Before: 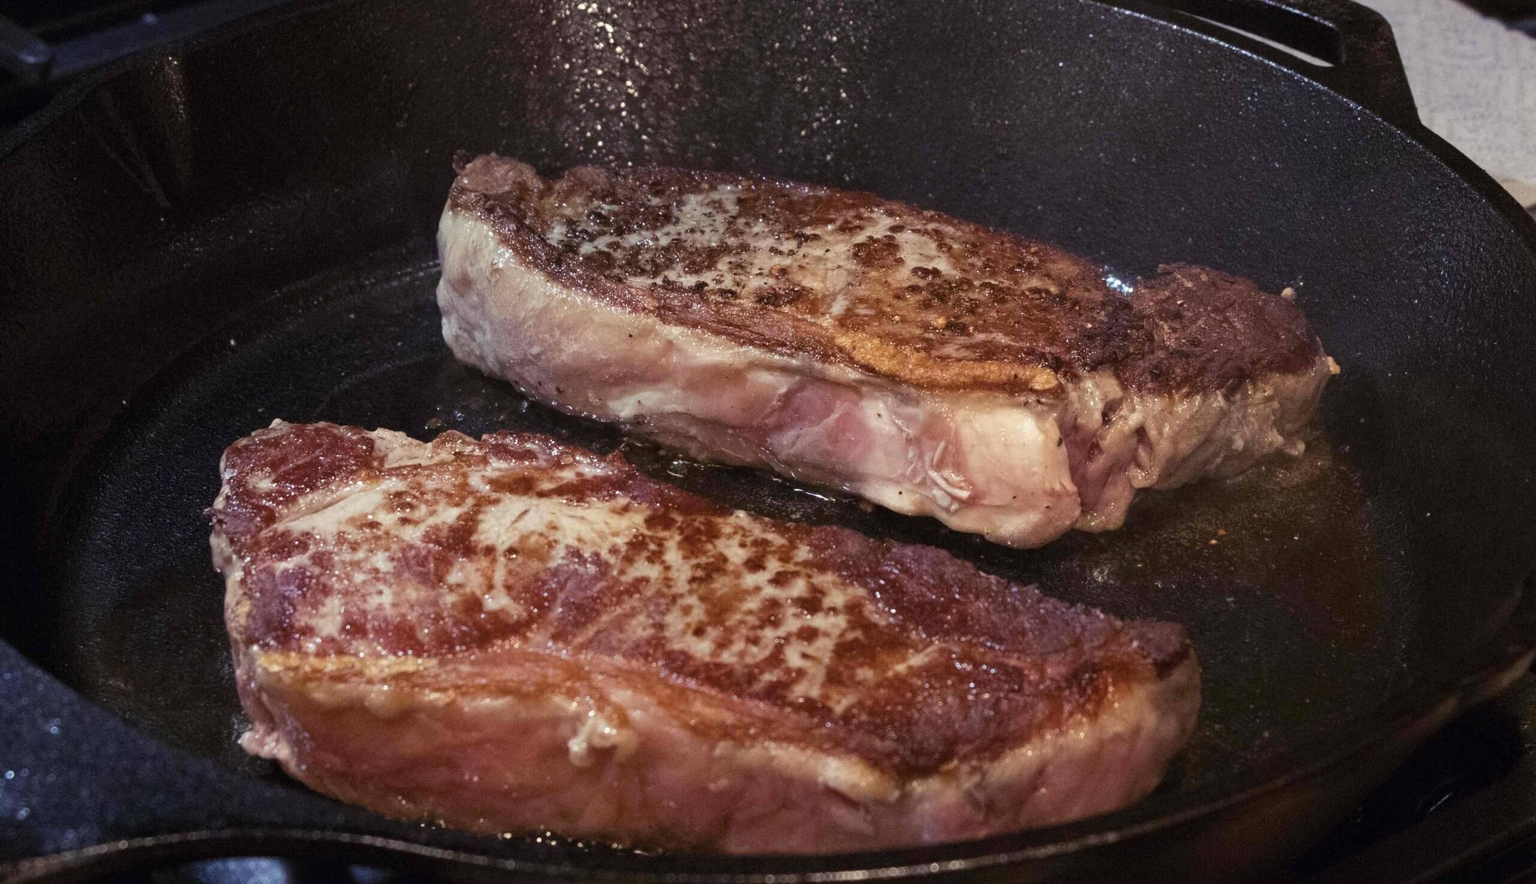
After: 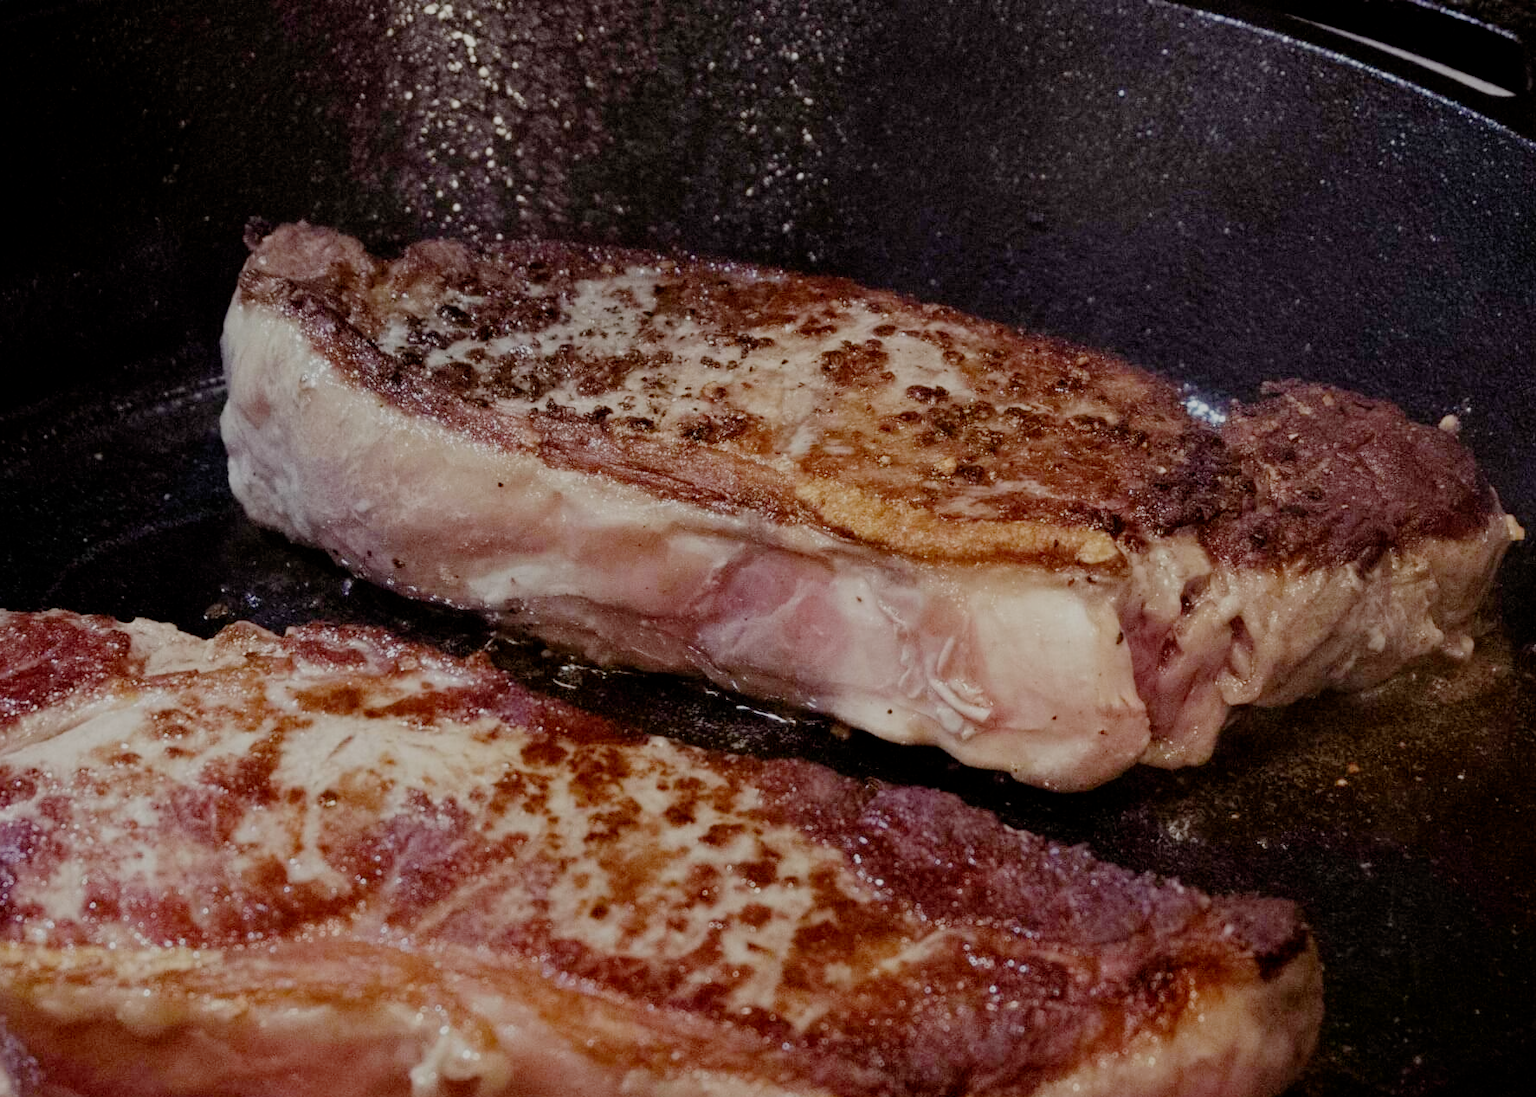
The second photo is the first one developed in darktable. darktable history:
filmic rgb: middle gray luminance 18%, black relative exposure -7.5 EV, white relative exposure 8.5 EV, threshold 6 EV, target black luminance 0%, hardness 2.23, latitude 18.37%, contrast 0.878, highlights saturation mix 5%, shadows ↔ highlights balance 10.15%, add noise in highlights 0, preserve chrominance no, color science v3 (2019), use custom middle-gray values true, iterations of high-quality reconstruction 0, contrast in highlights soft, enable highlight reconstruction true
crop: left 18.479%, right 12.2%, bottom 13.971%
